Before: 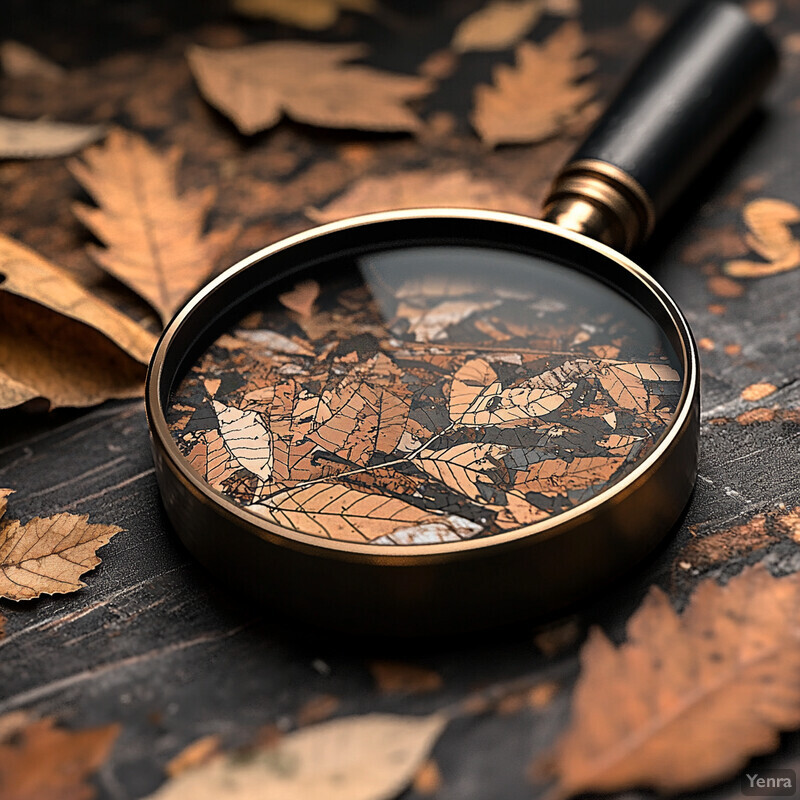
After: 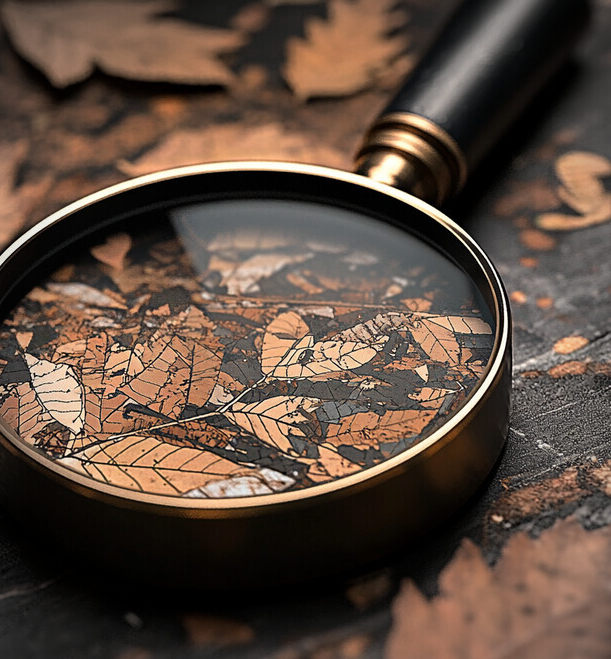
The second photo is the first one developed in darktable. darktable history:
vignetting: automatic ratio true, unbound false
crop: left 23.502%, top 5.886%, bottom 11.645%
